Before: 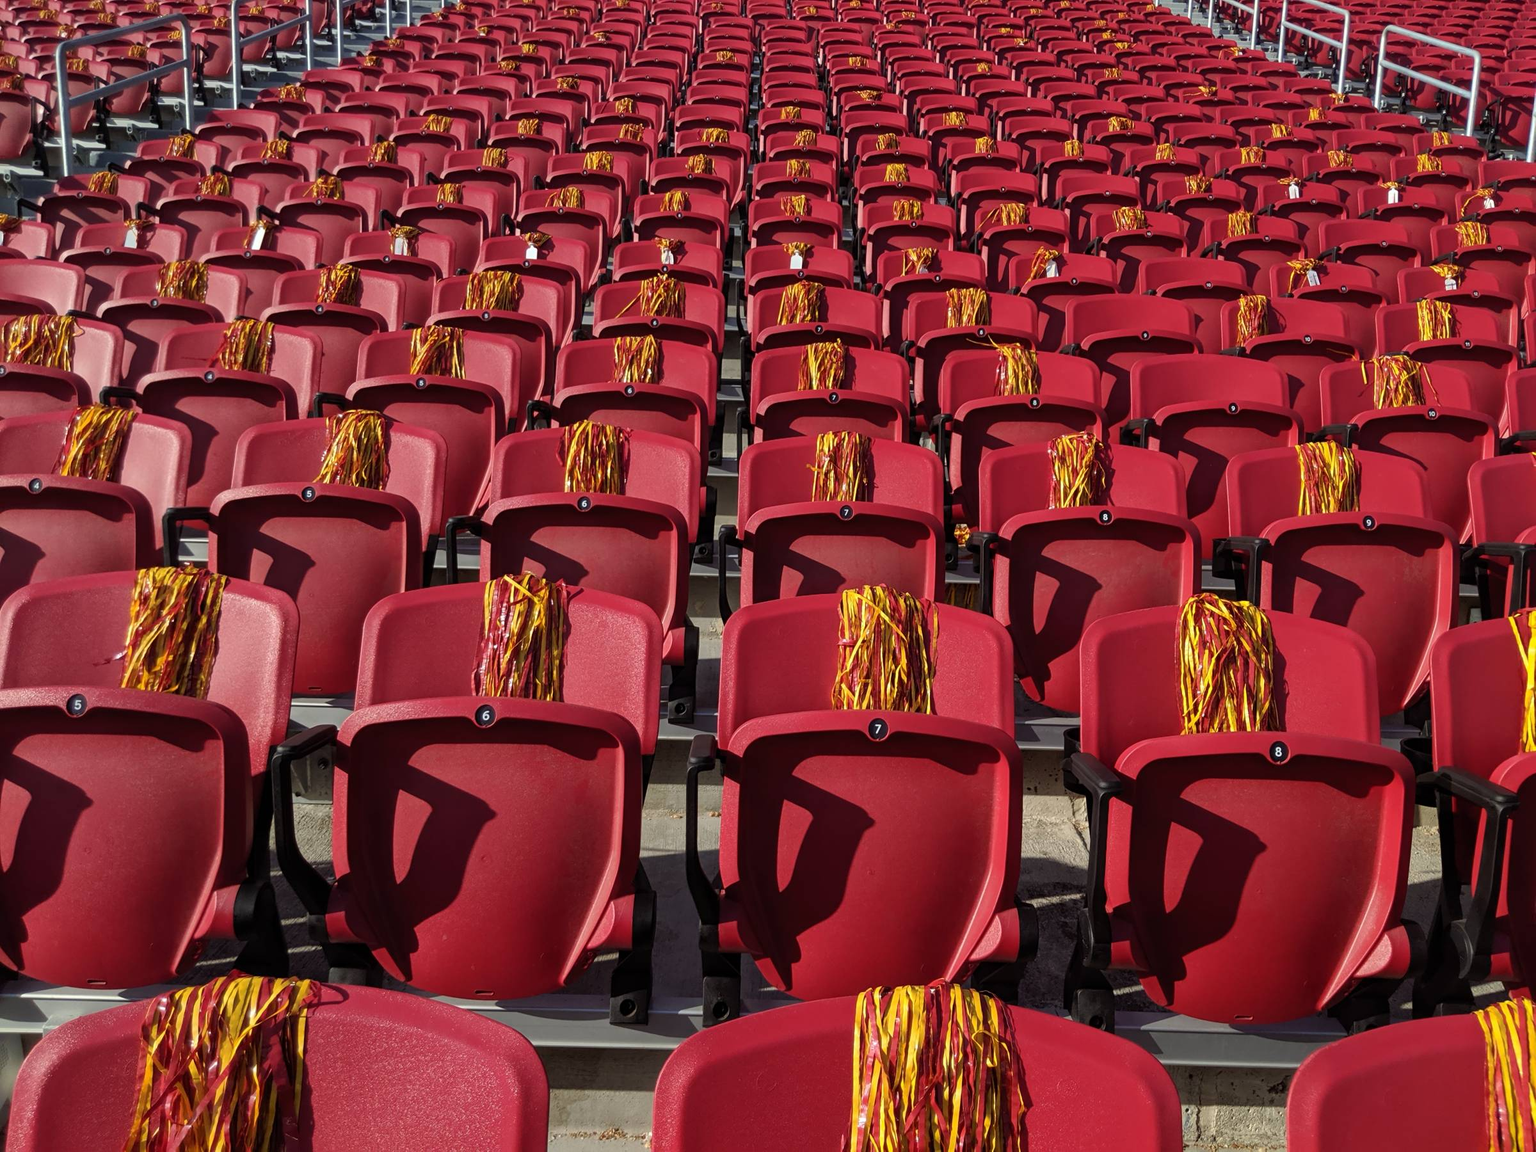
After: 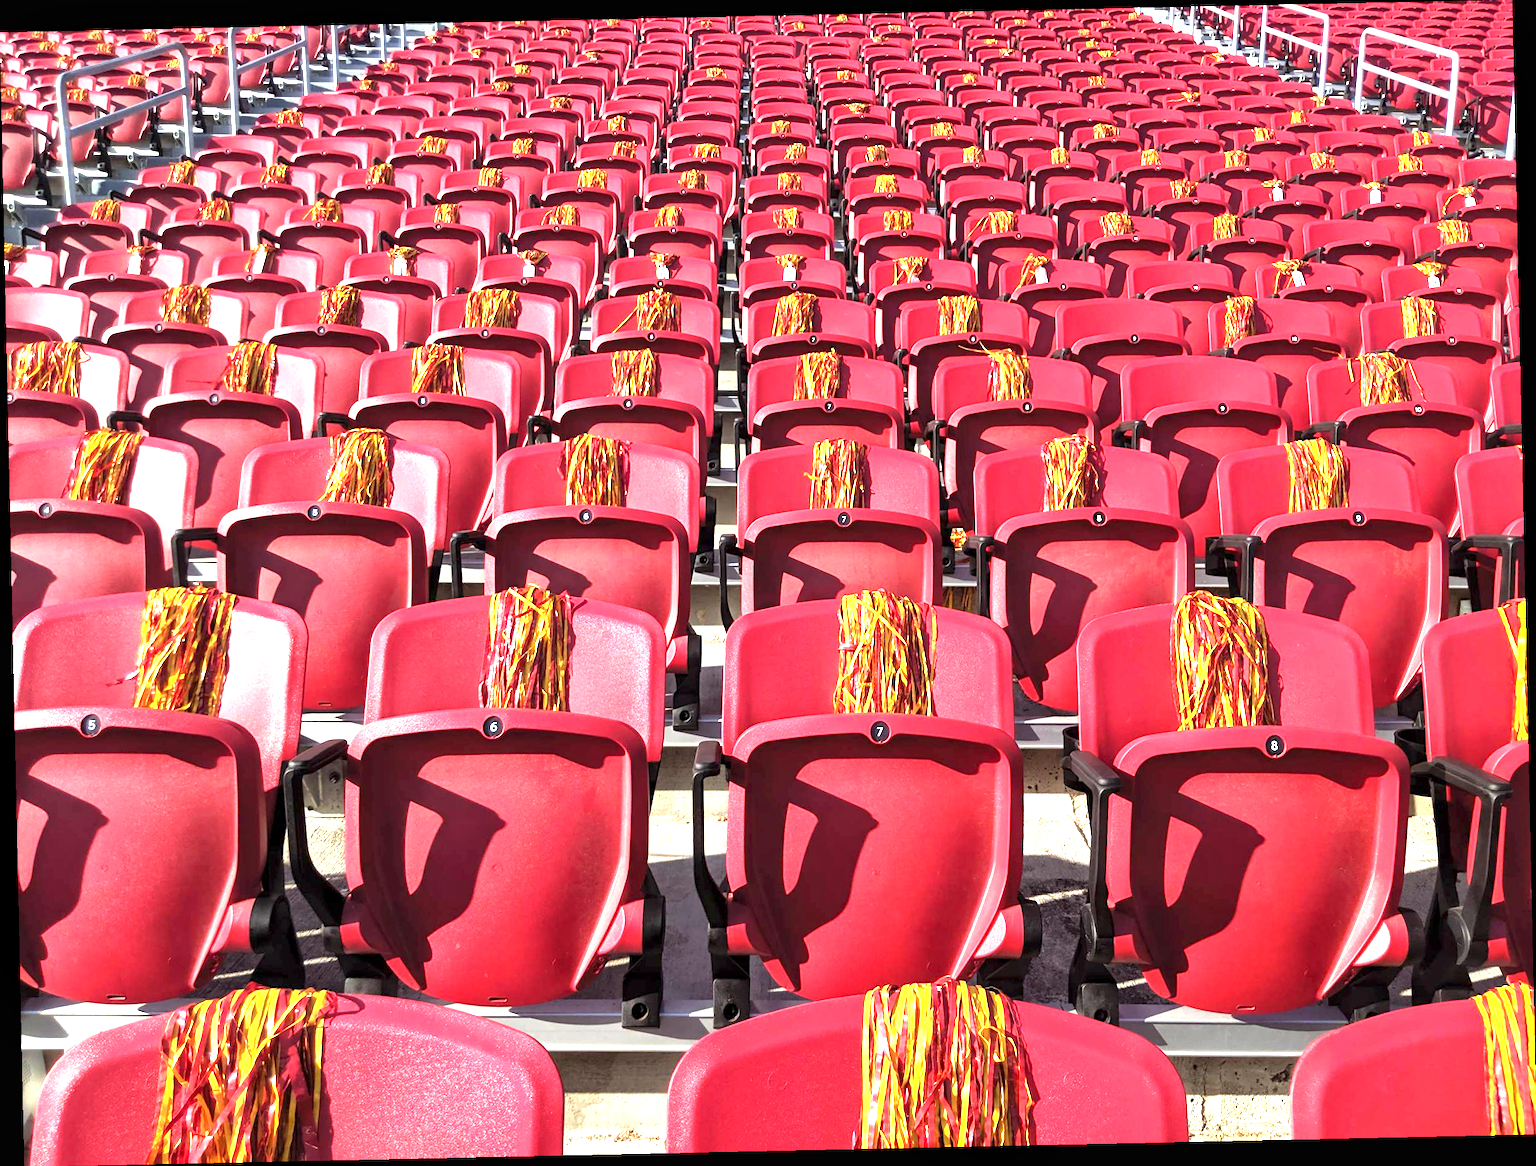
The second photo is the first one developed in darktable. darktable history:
local contrast: mode bilateral grid, contrast 20, coarseness 50, detail 132%, midtone range 0.2
exposure: black level correction 0, exposure 2.138 EV, compensate exposure bias true, compensate highlight preservation false
rotate and perspective: rotation -1.24°, automatic cropping off
